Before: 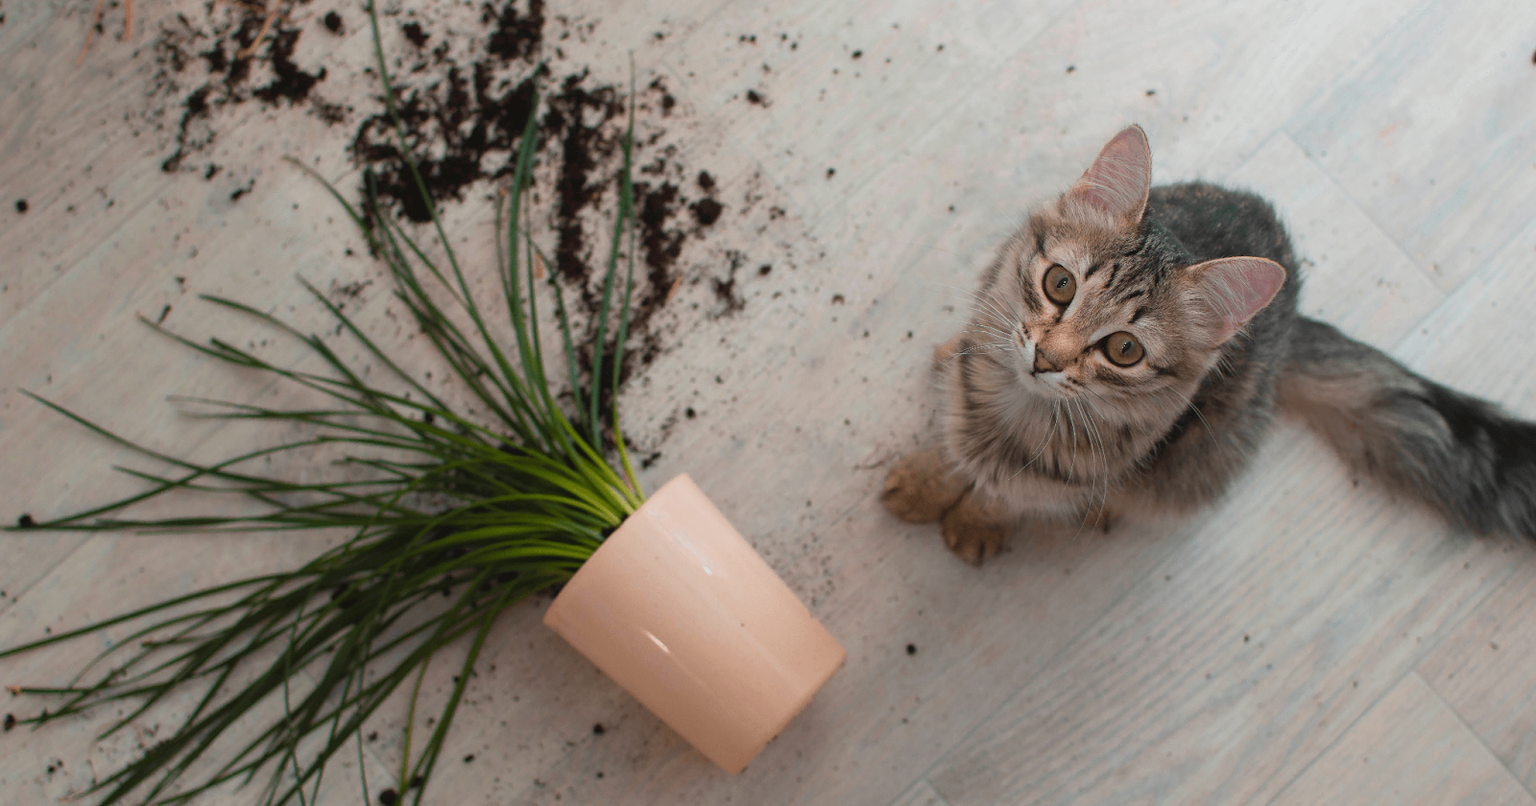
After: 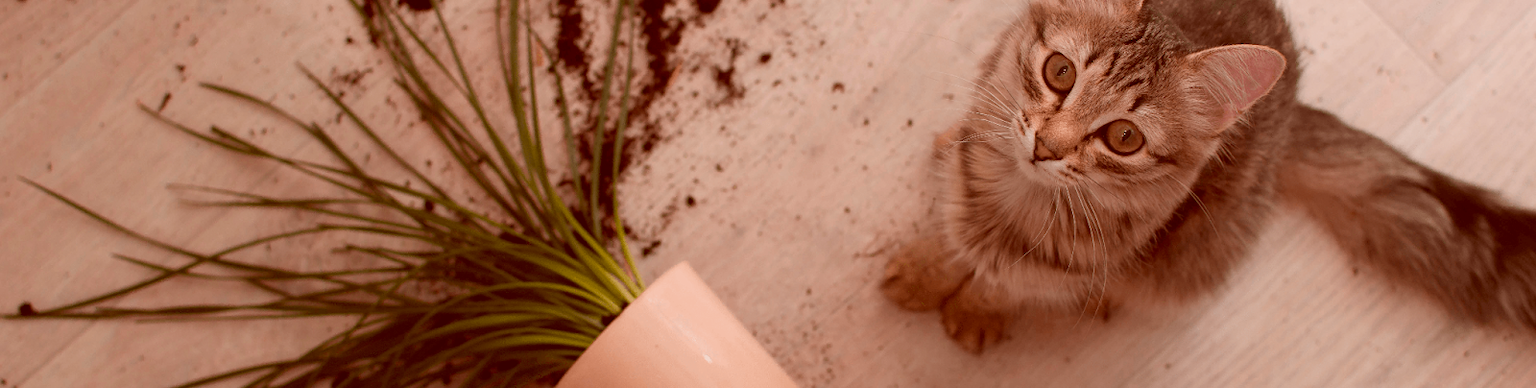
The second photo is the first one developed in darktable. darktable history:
crop and rotate: top 26.315%, bottom 25.437%
color correction: highlights a* 9.02, highlights b* 8.55, shadows a* 39.52, shadows b* 39.48, saturation 0.768
